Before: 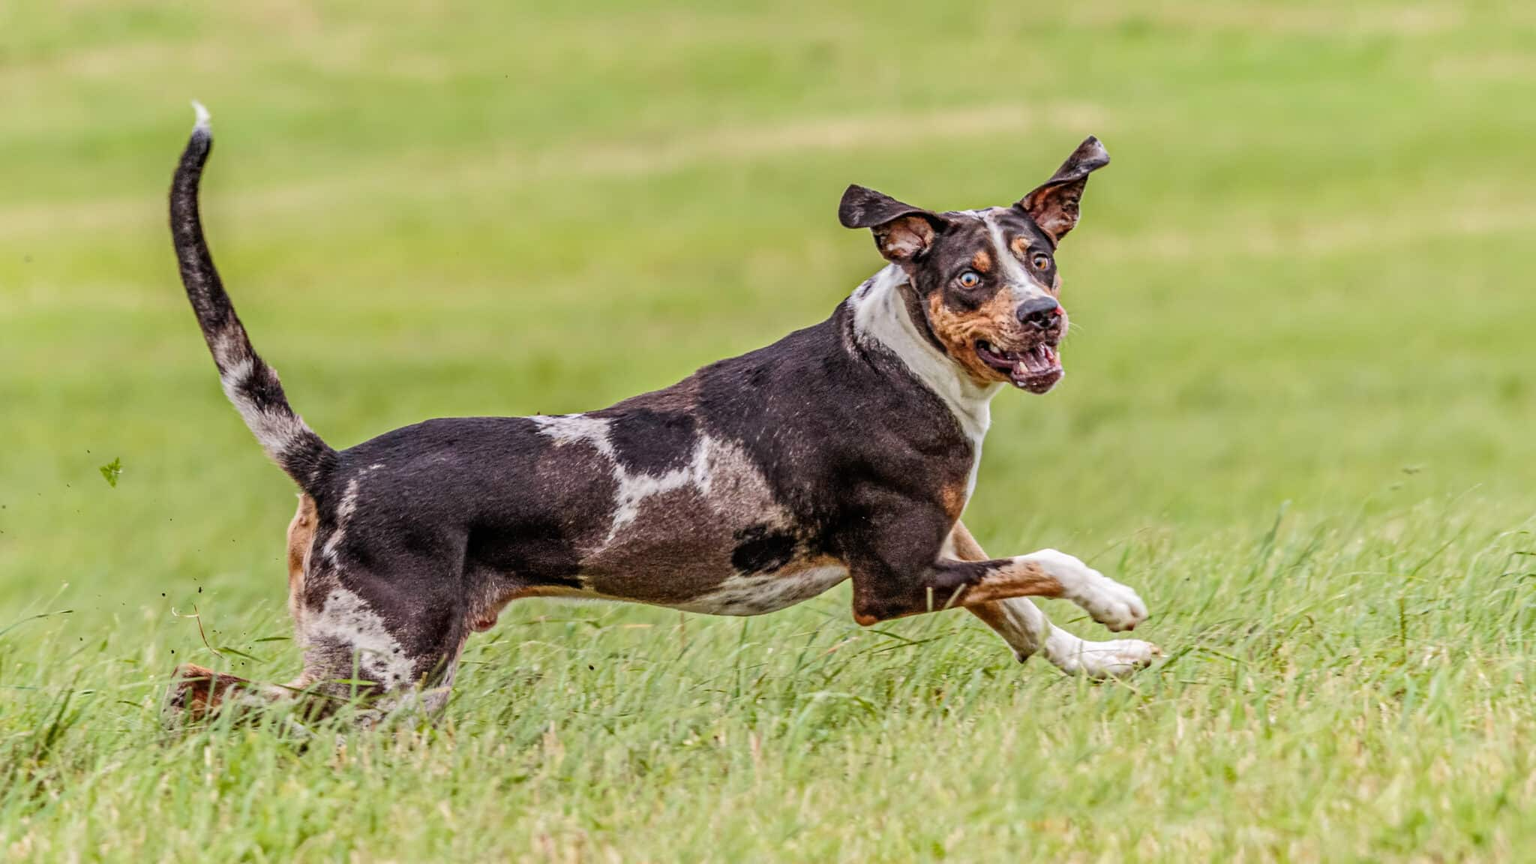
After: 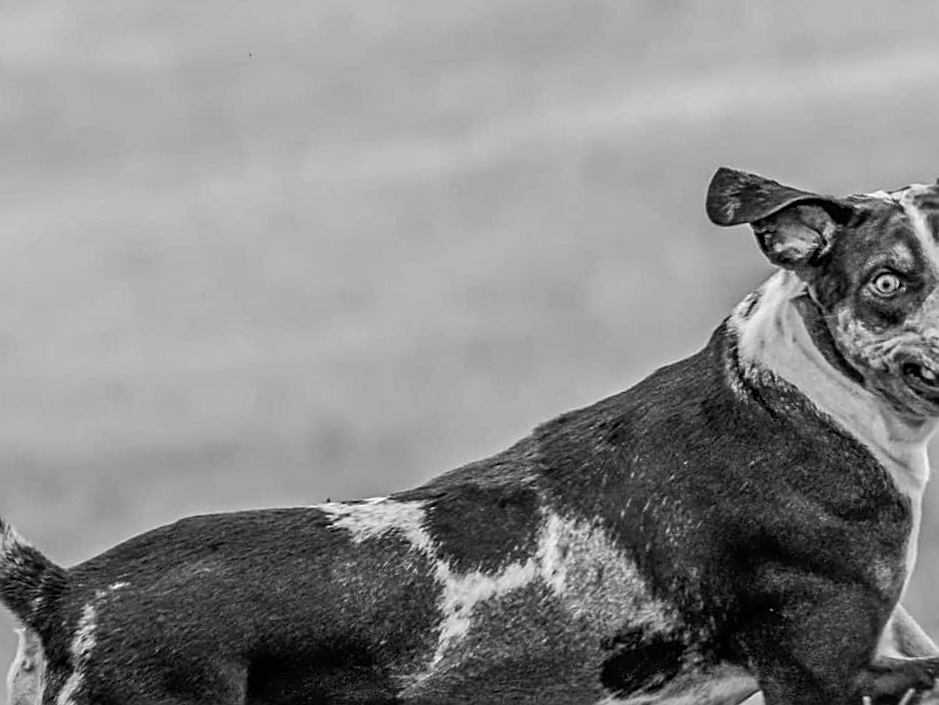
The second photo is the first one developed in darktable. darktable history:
monochrome: on, module defaults
crop: left 20.248%, top 10.86%, right 35.675%, bottom 34.321%
rotate and perspective: rotation -4.2°, shear 0.006, automatic cropping off
sharpen: on, module defaults
